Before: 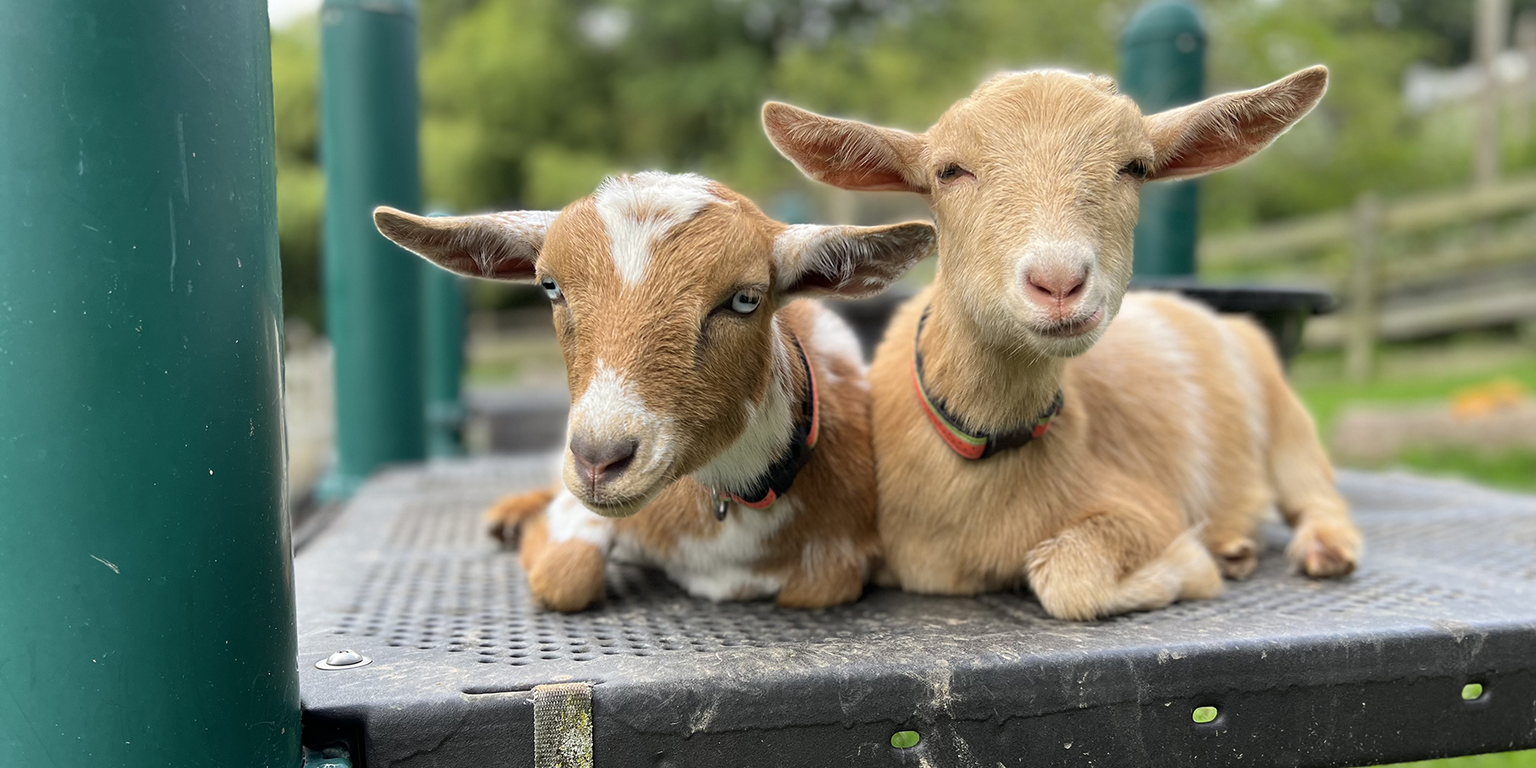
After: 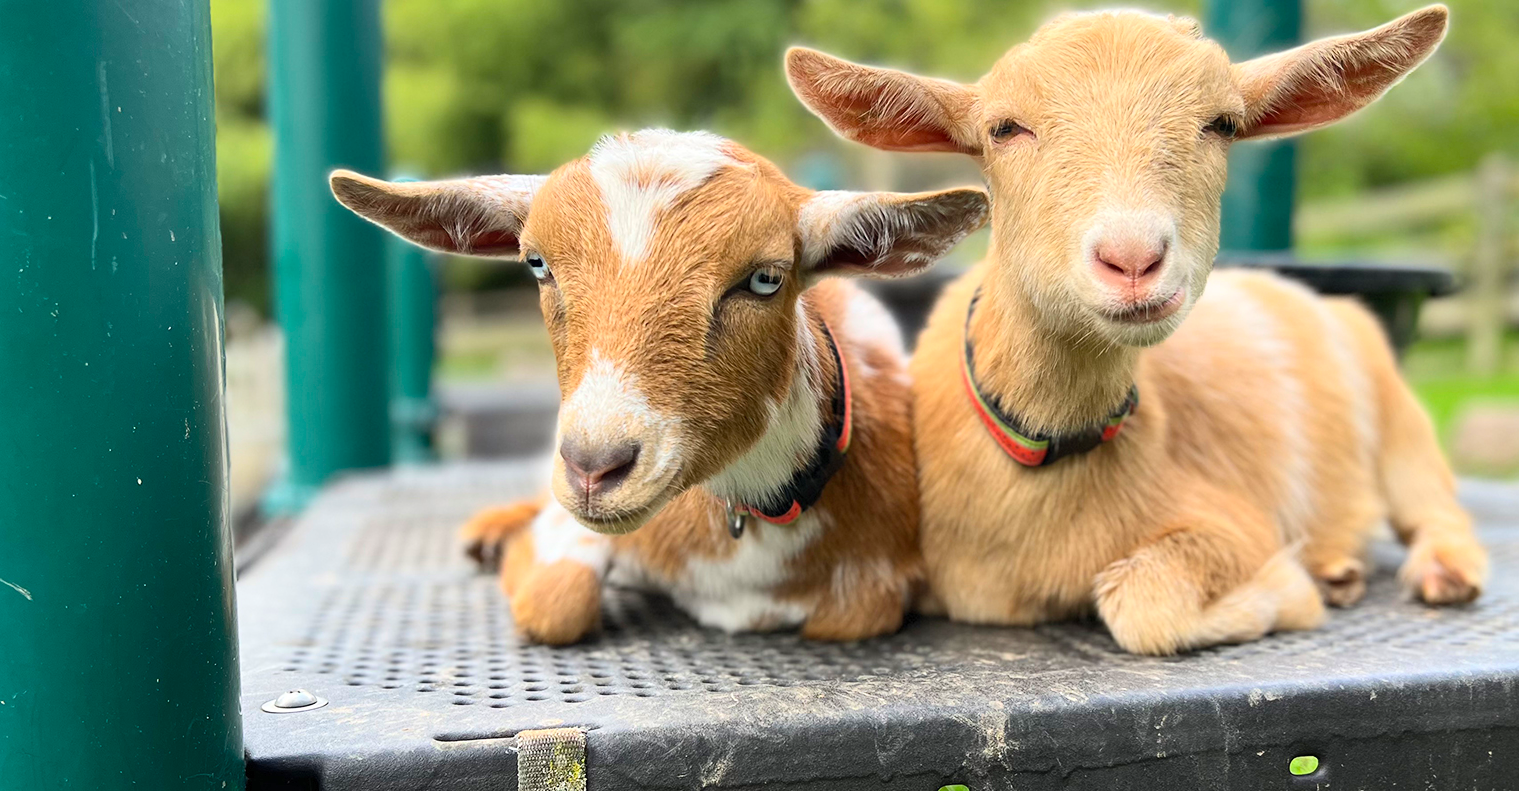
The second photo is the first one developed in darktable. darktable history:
crop: left 6.044%, top 8.094%, right 9.55%, bottom 3.949%
contrast brightness saturation: contrast 0.2, brightness 0.157, saturation 0.222
